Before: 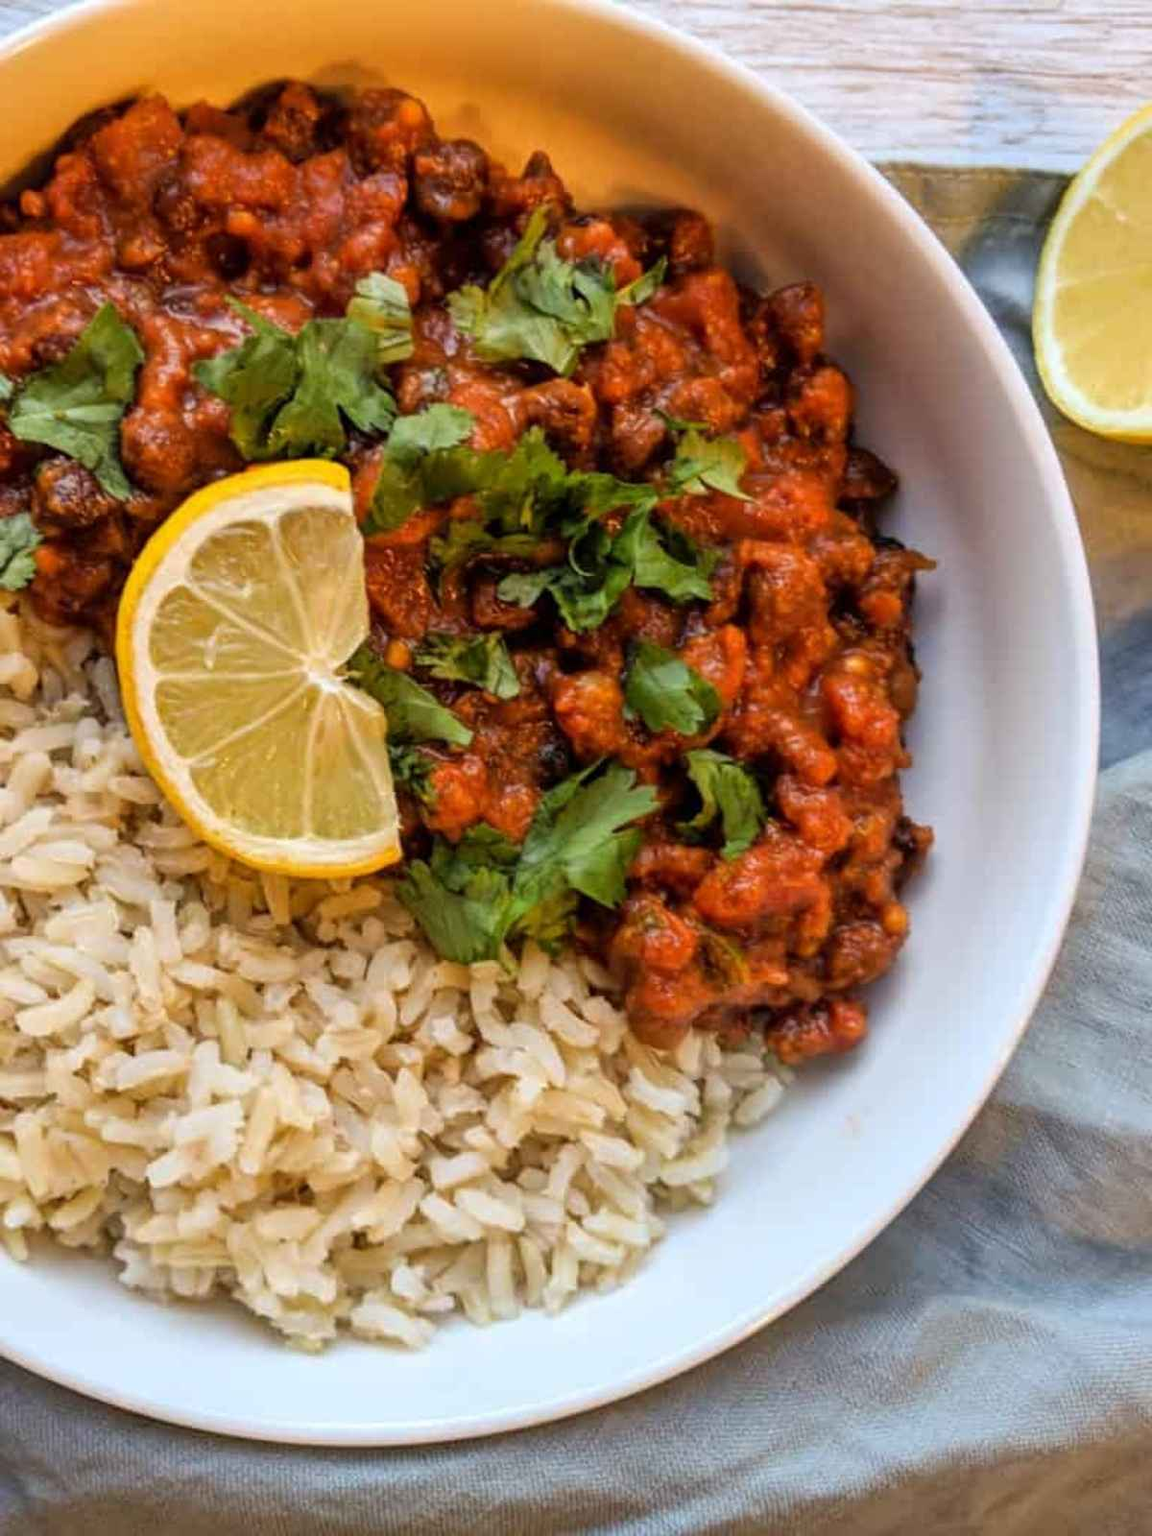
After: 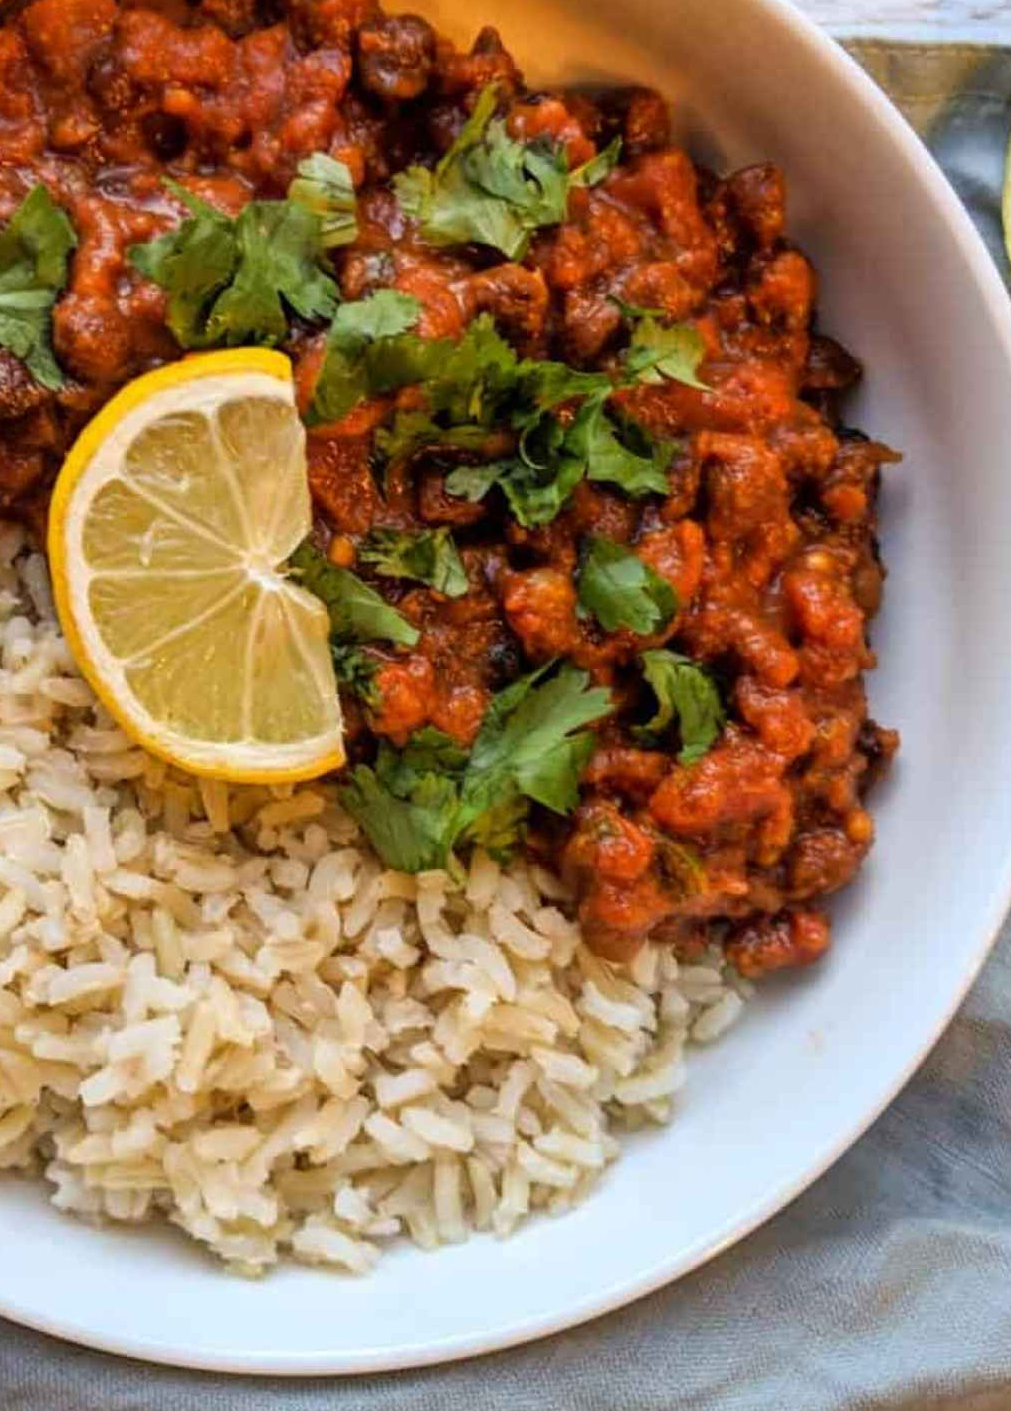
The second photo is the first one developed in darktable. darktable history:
crop: left 6.149%, top 8.208%, right 9.537%, bottom 3.545%
